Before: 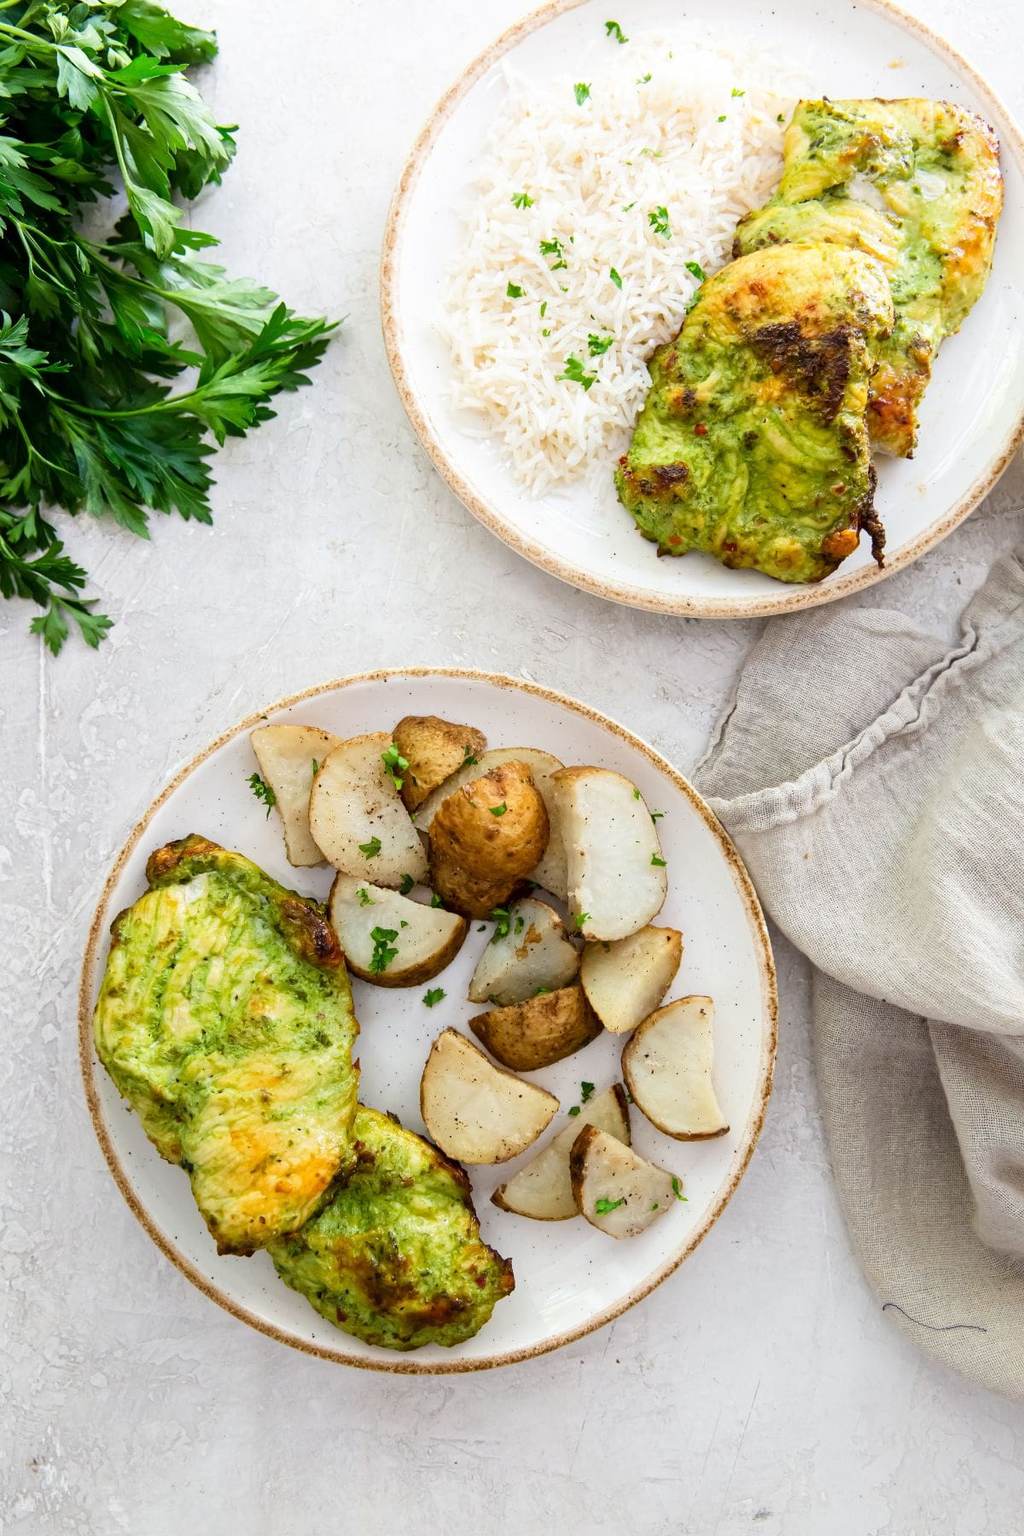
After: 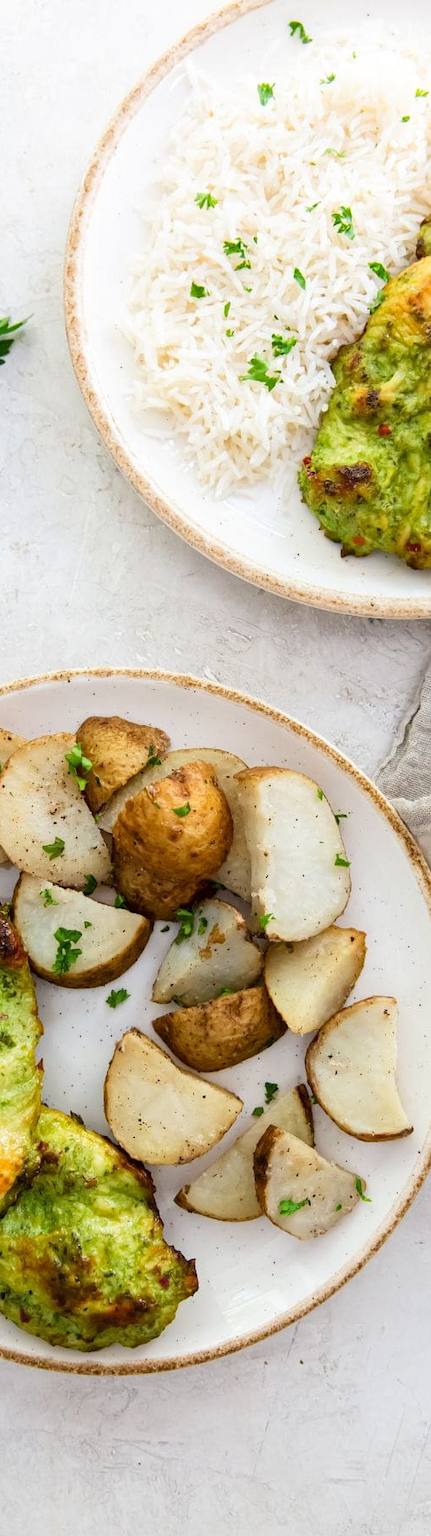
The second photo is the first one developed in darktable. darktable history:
crop: left 30.985%, right 26.931%
